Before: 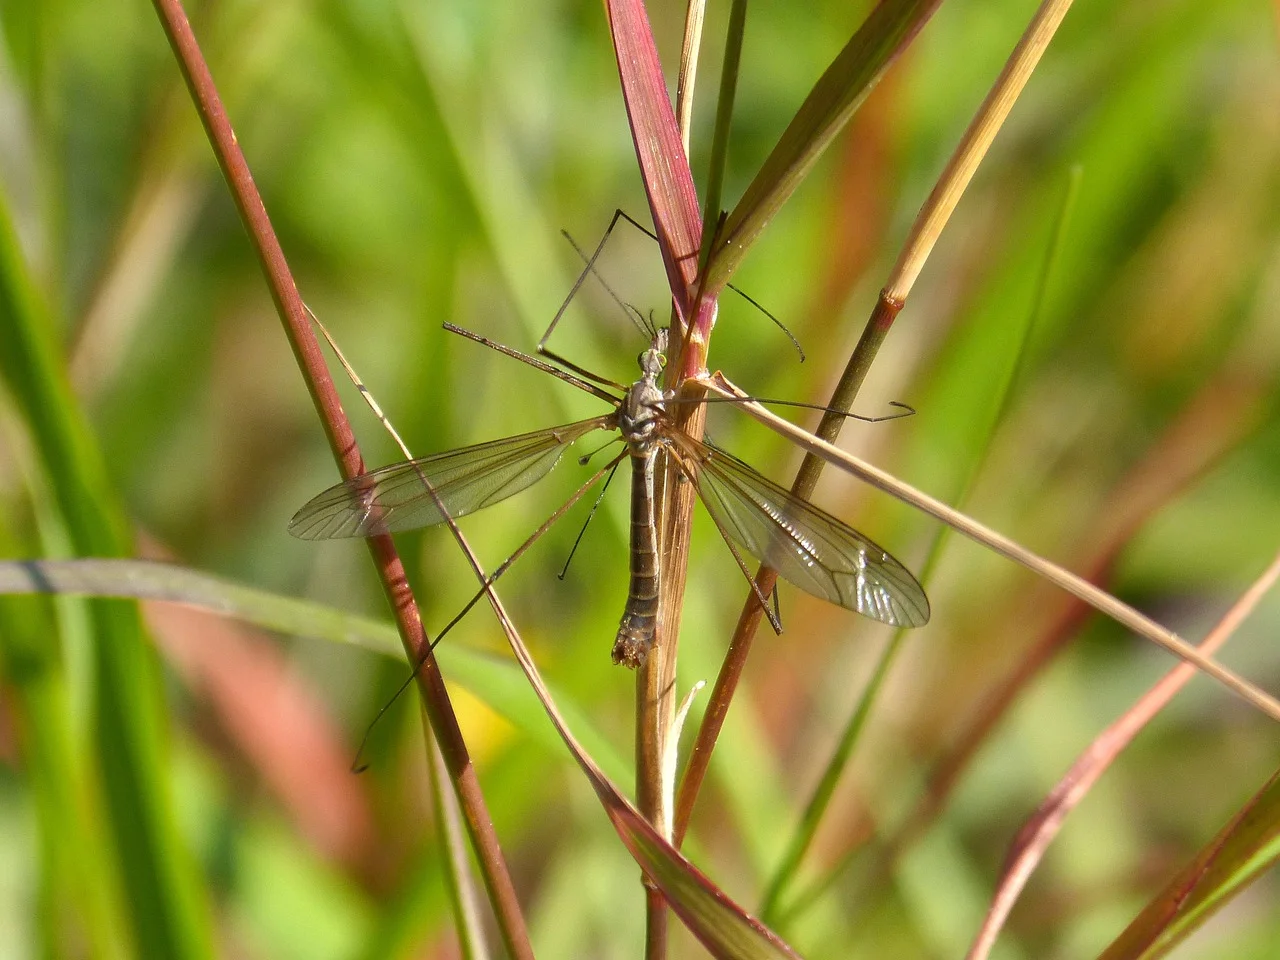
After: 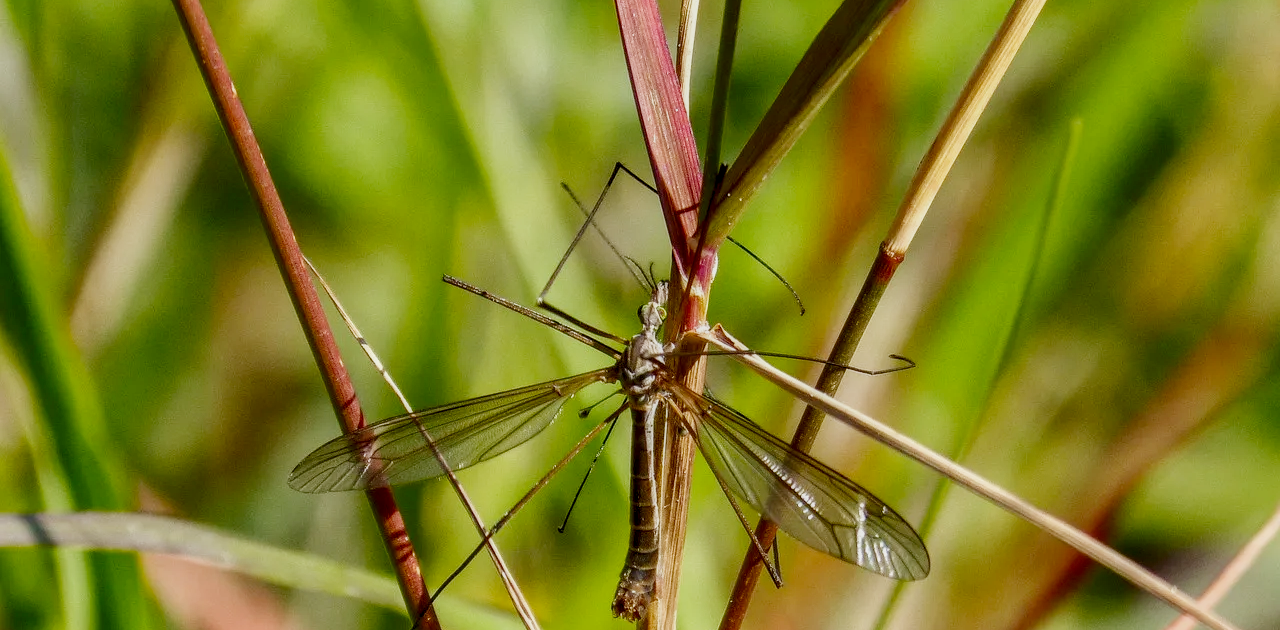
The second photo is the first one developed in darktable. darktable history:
crop and rotate: top 4.897%, bottom 29.428%
filmic rgb: black relative exposure -7.65 EV, white relative exposure 4.56 EV, threshold 2.97 EV, hardness 3.61, contrast 0.99, preserve chrominance no, color science v5 (2021), enable highlight reconstruction true
local contrast: highlights 61%, detail 143%, midtone range 0.427
contrast brightness saturation: contrast 0.127, brightness -0.049, saturation 0.15
